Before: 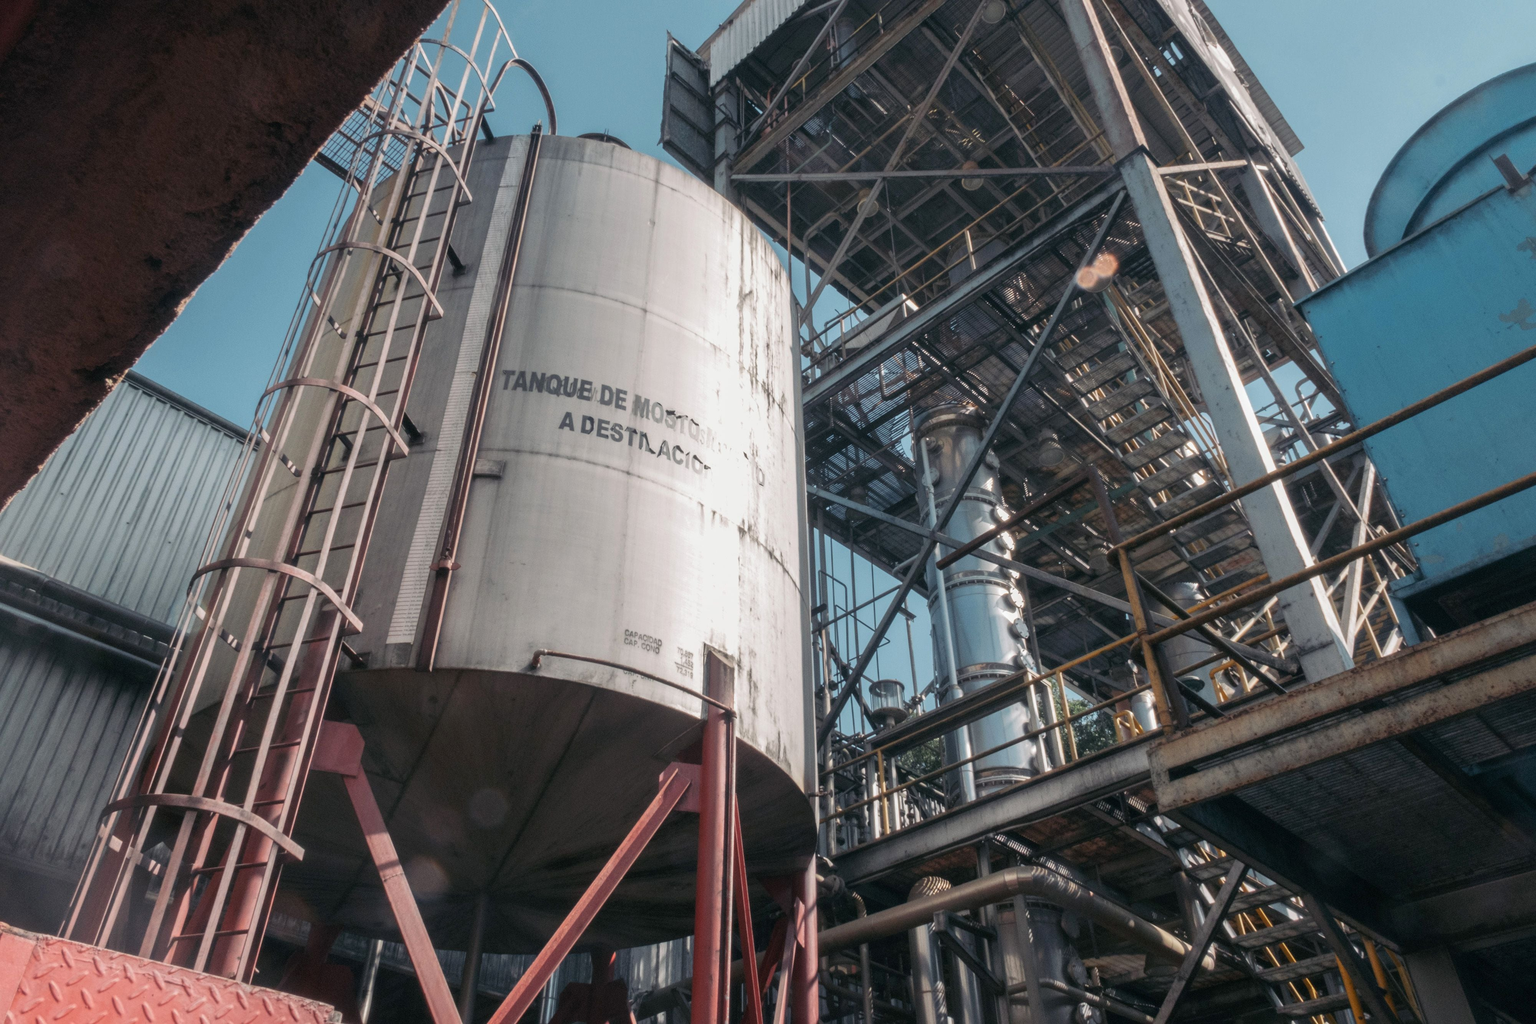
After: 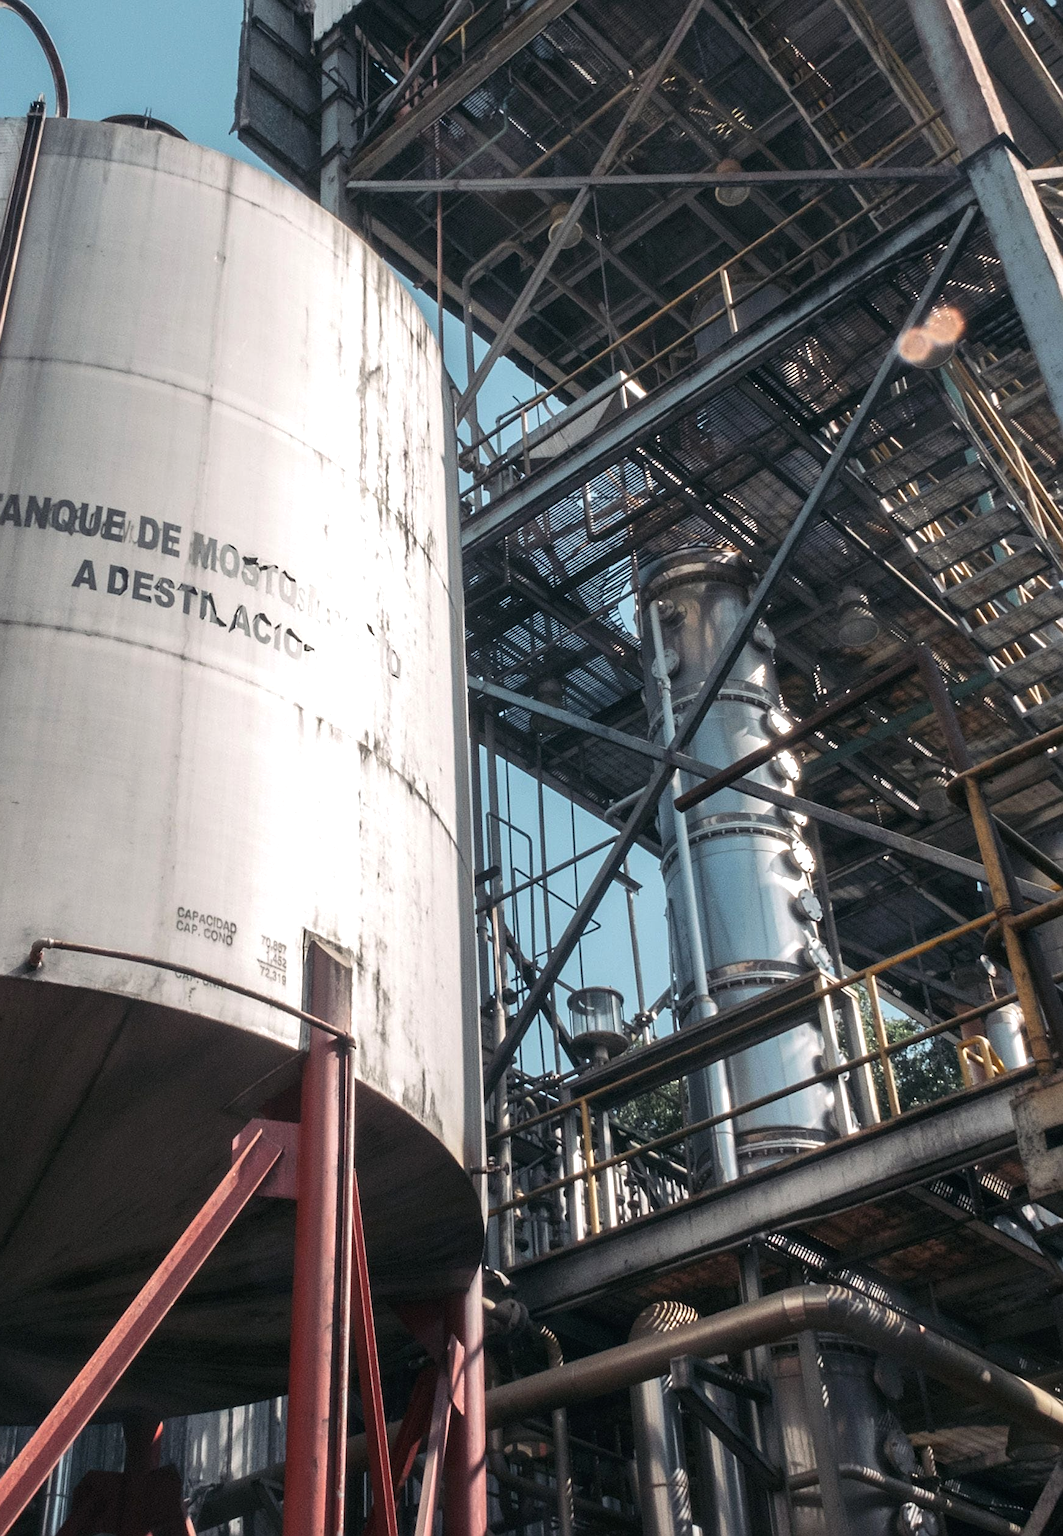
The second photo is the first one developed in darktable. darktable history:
crop: left 33.452%, top 6.025%, right 23.155%
sharpen: on, module defaults
tone equalizer: -8 EV -0.417 EV, -7 EV -0.389 EV, -6 EV -0.333 EV, -5 EV -0.222 EV, -3 EV 0.222 EV, -2 EV 0.333 EV, -1 EV 0.389 EV, +0 EV 0.417 EV, edges refinement/feathering 500, mask exposure compensation -1.57 EV, preserve details no
